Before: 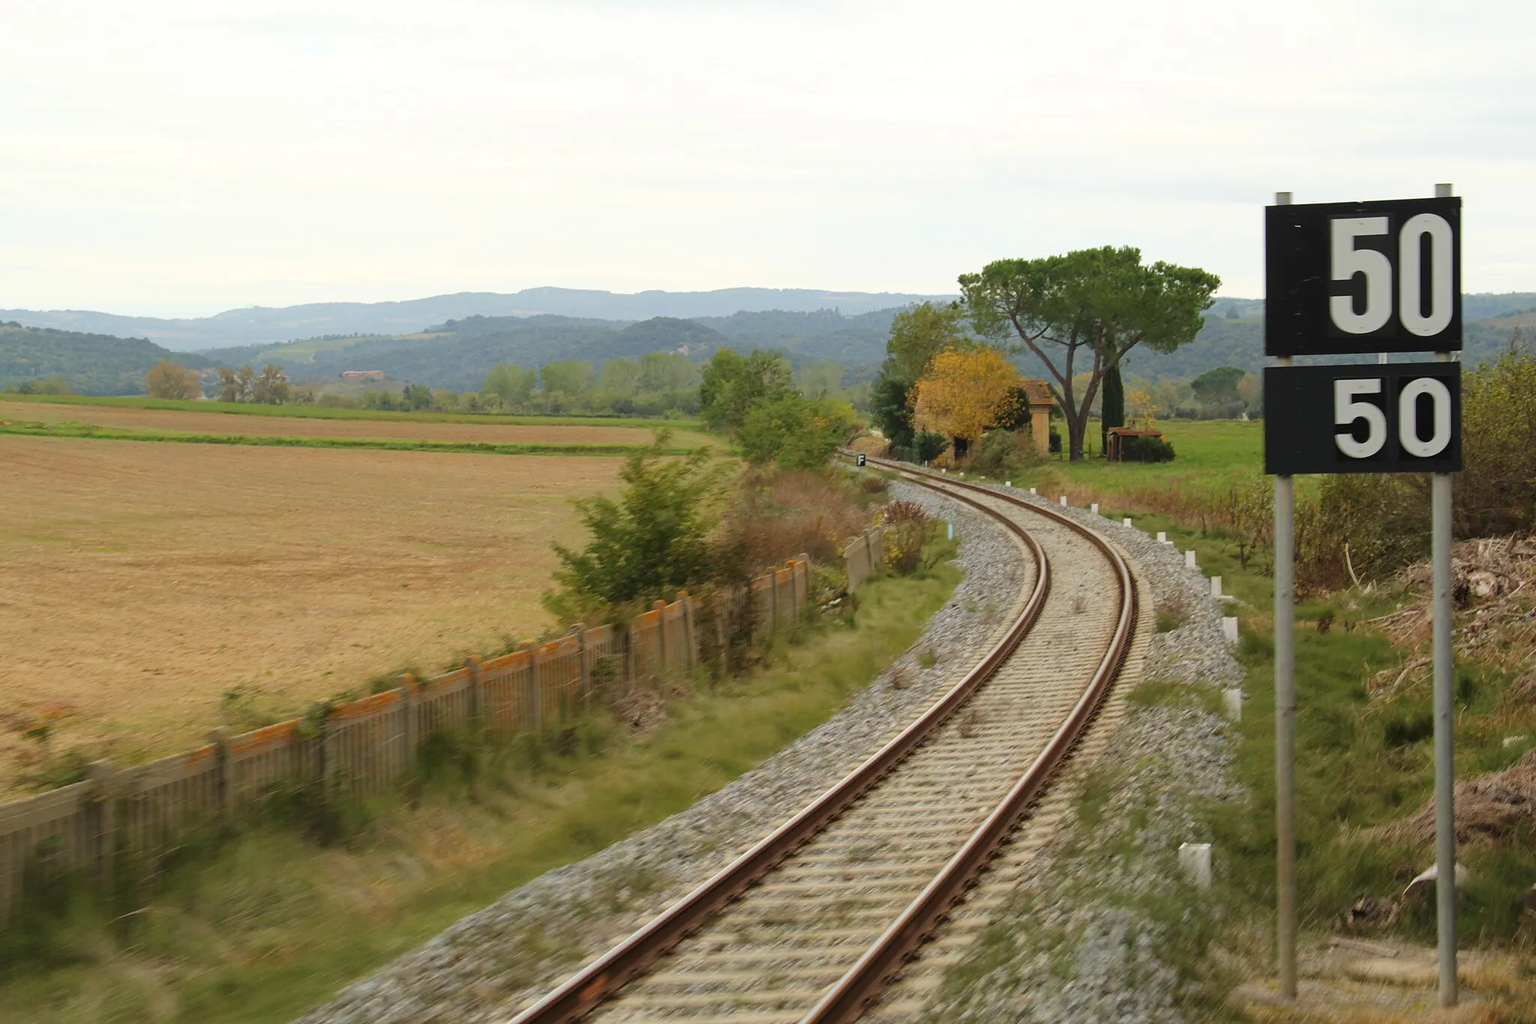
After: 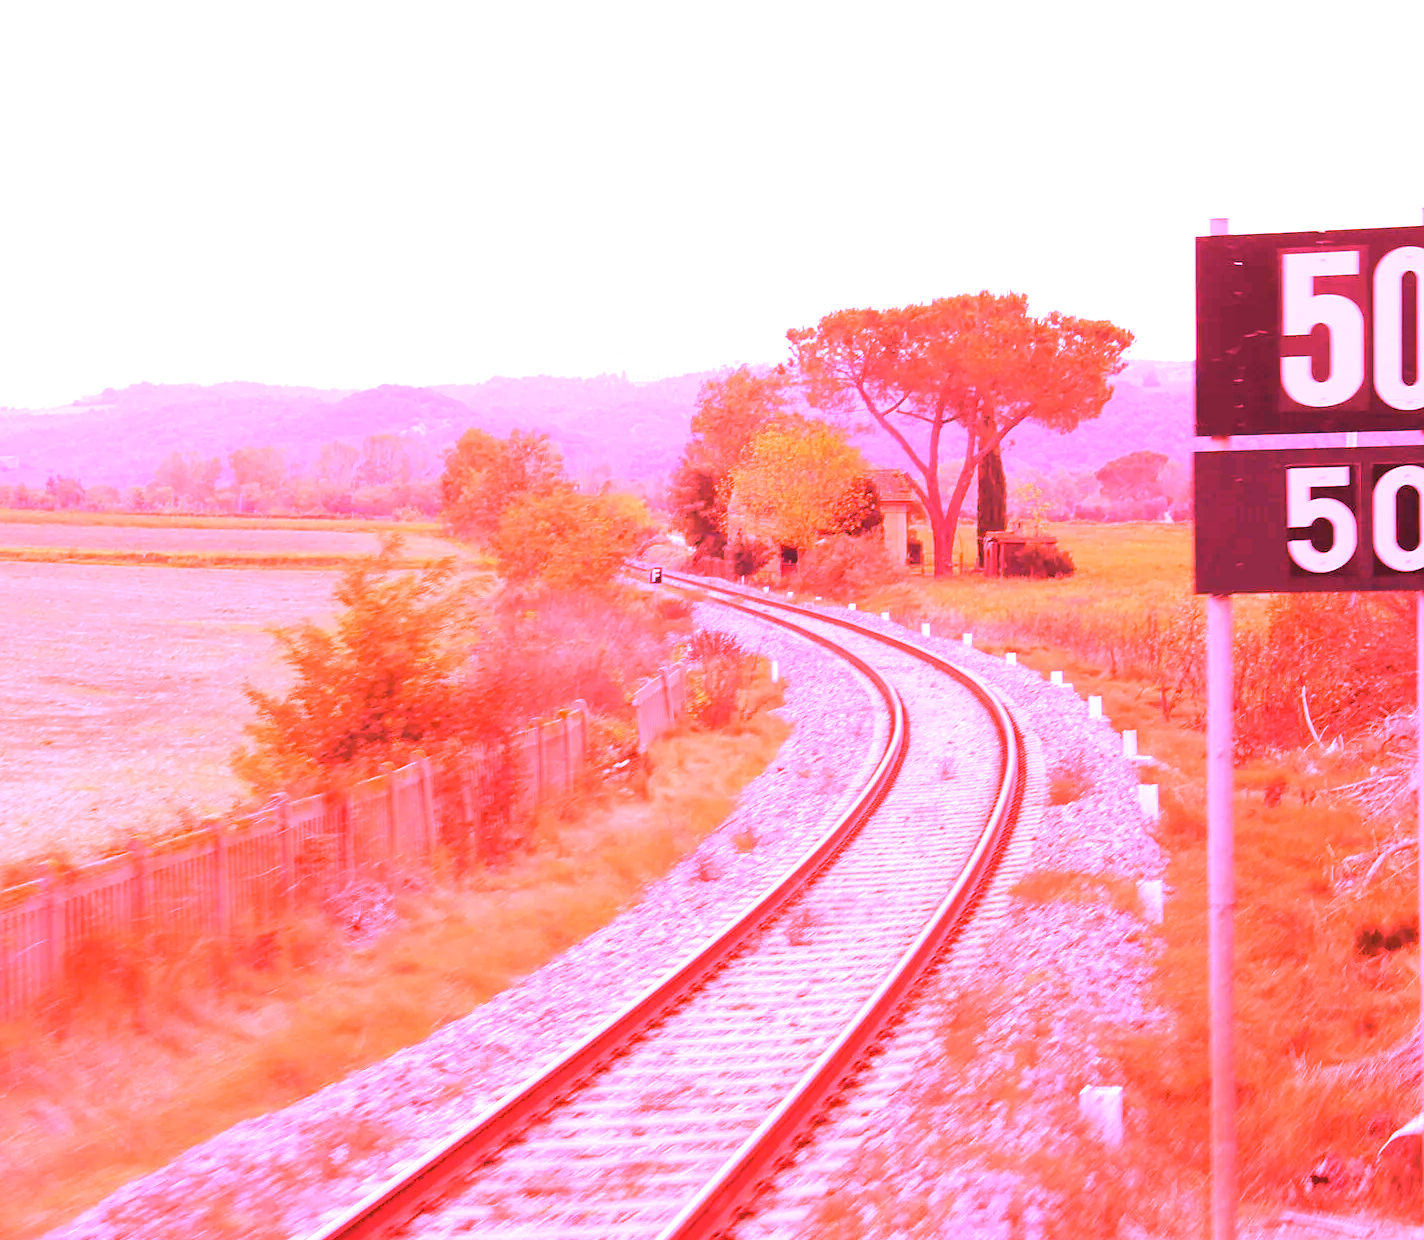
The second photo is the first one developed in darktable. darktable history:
crop and rotate: left 24.034%, top 2.838%, right 6.406%, bottom 6.299%
tone equalizer: on, module defaults
white balance: red 4.26, blue 1.802
exposure: exposure 0.943 EV, compensate highlight preservation false
